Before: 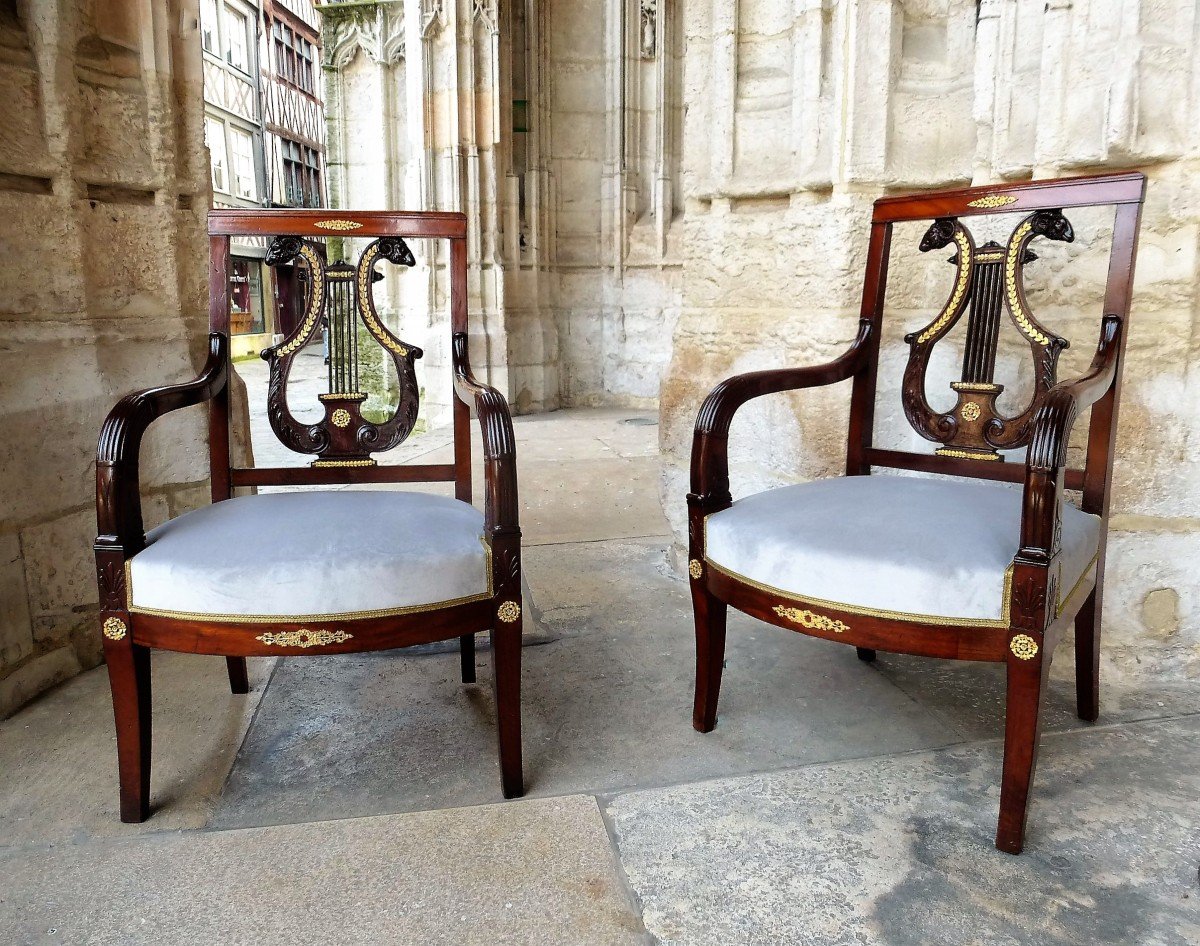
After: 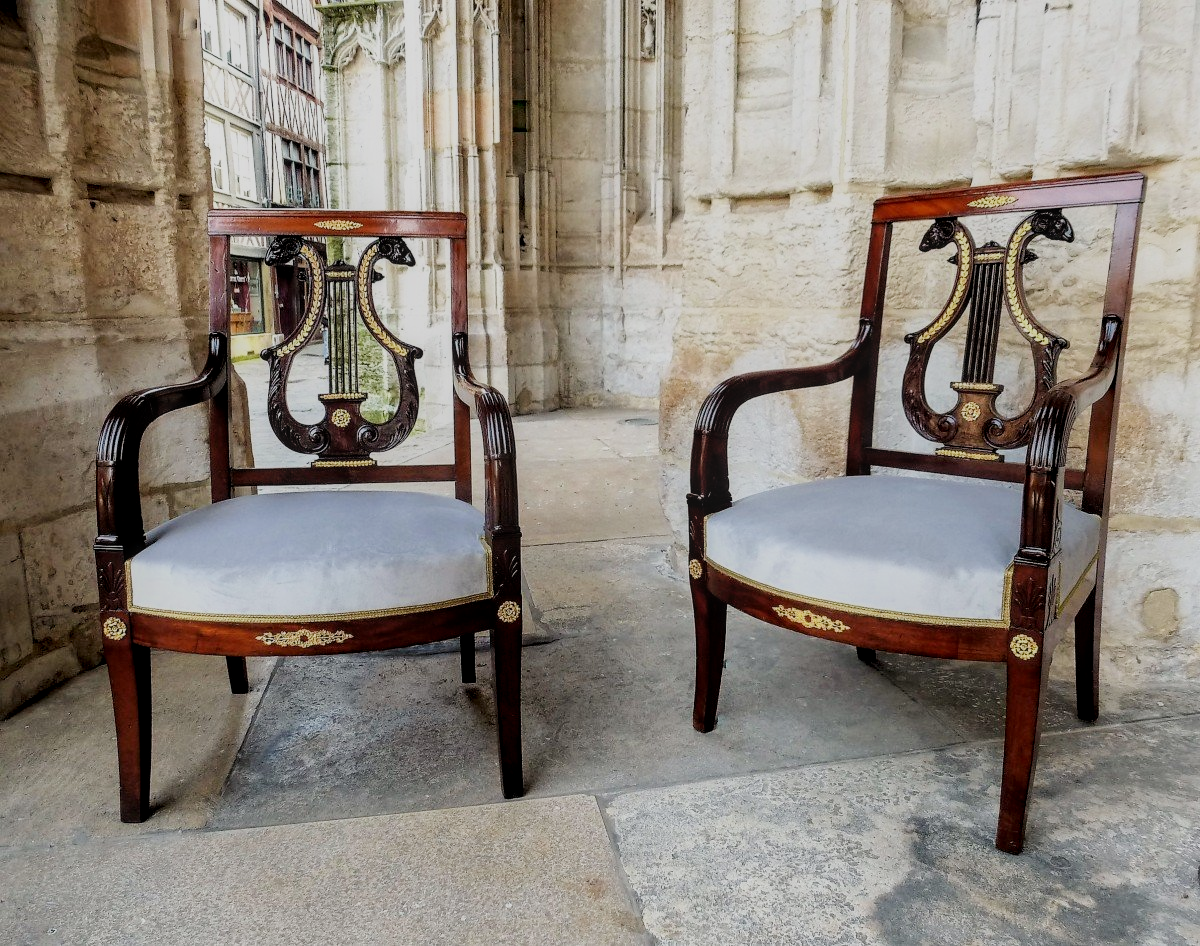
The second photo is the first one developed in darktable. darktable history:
filmic rgb: black relative exposure -16 EV, white relative exposure 6.12 EV, hardness 5.23
local contrast: highlights 56%, shadows 53%, detail 130%, midtone range 0.447
